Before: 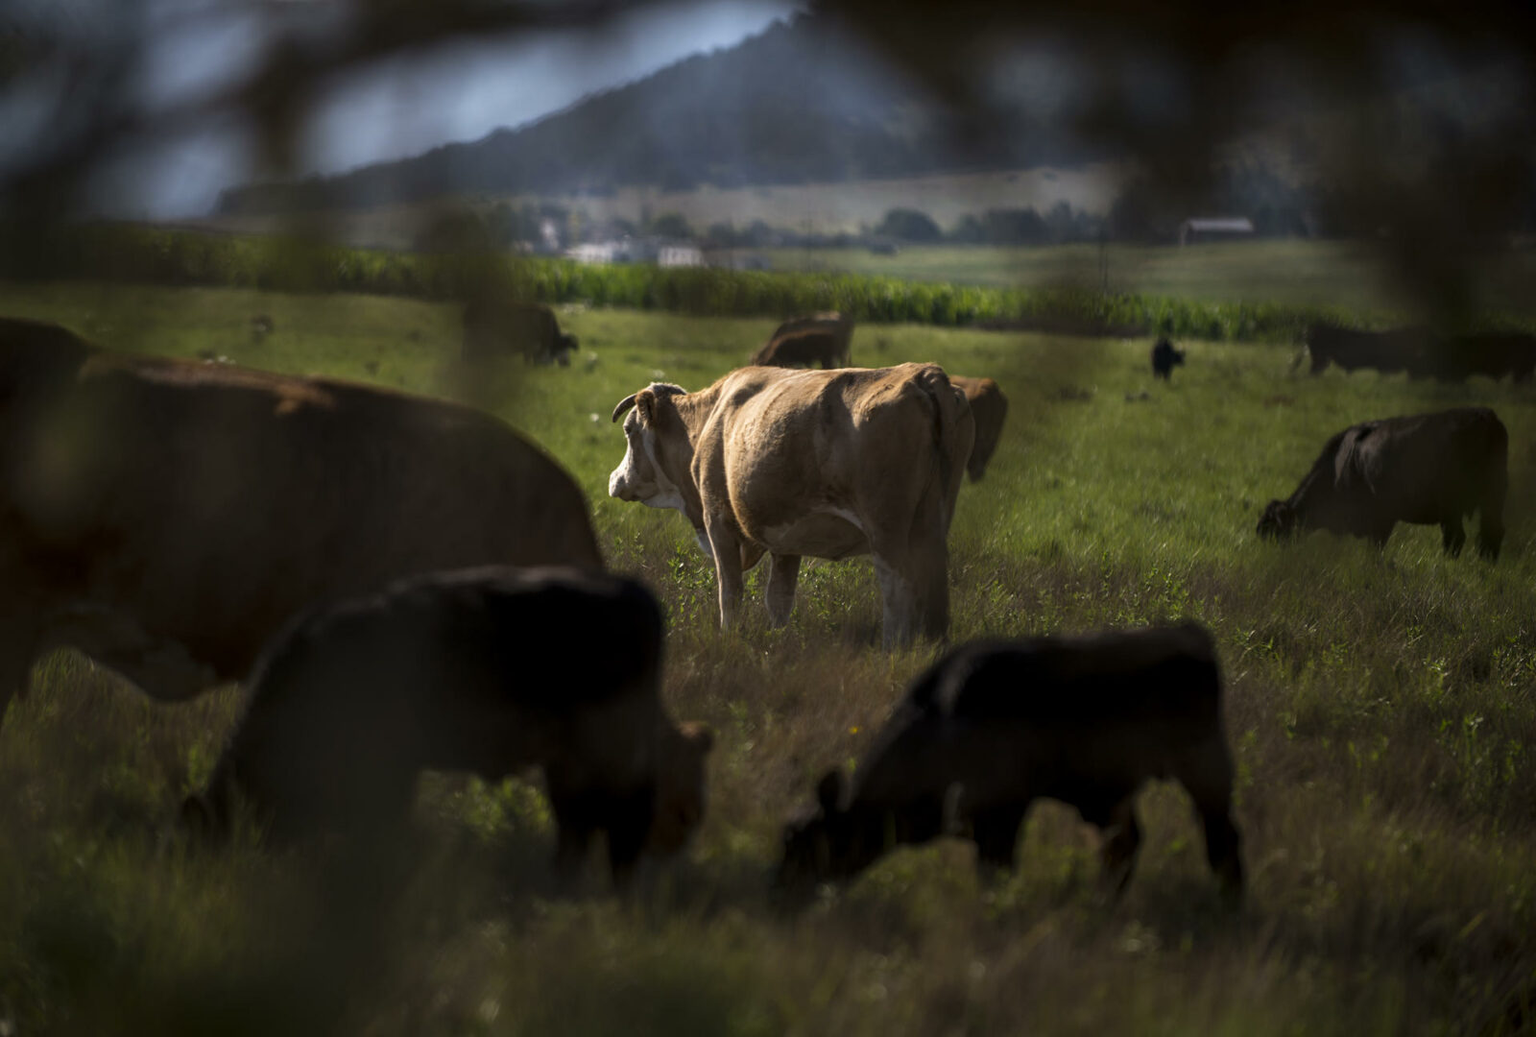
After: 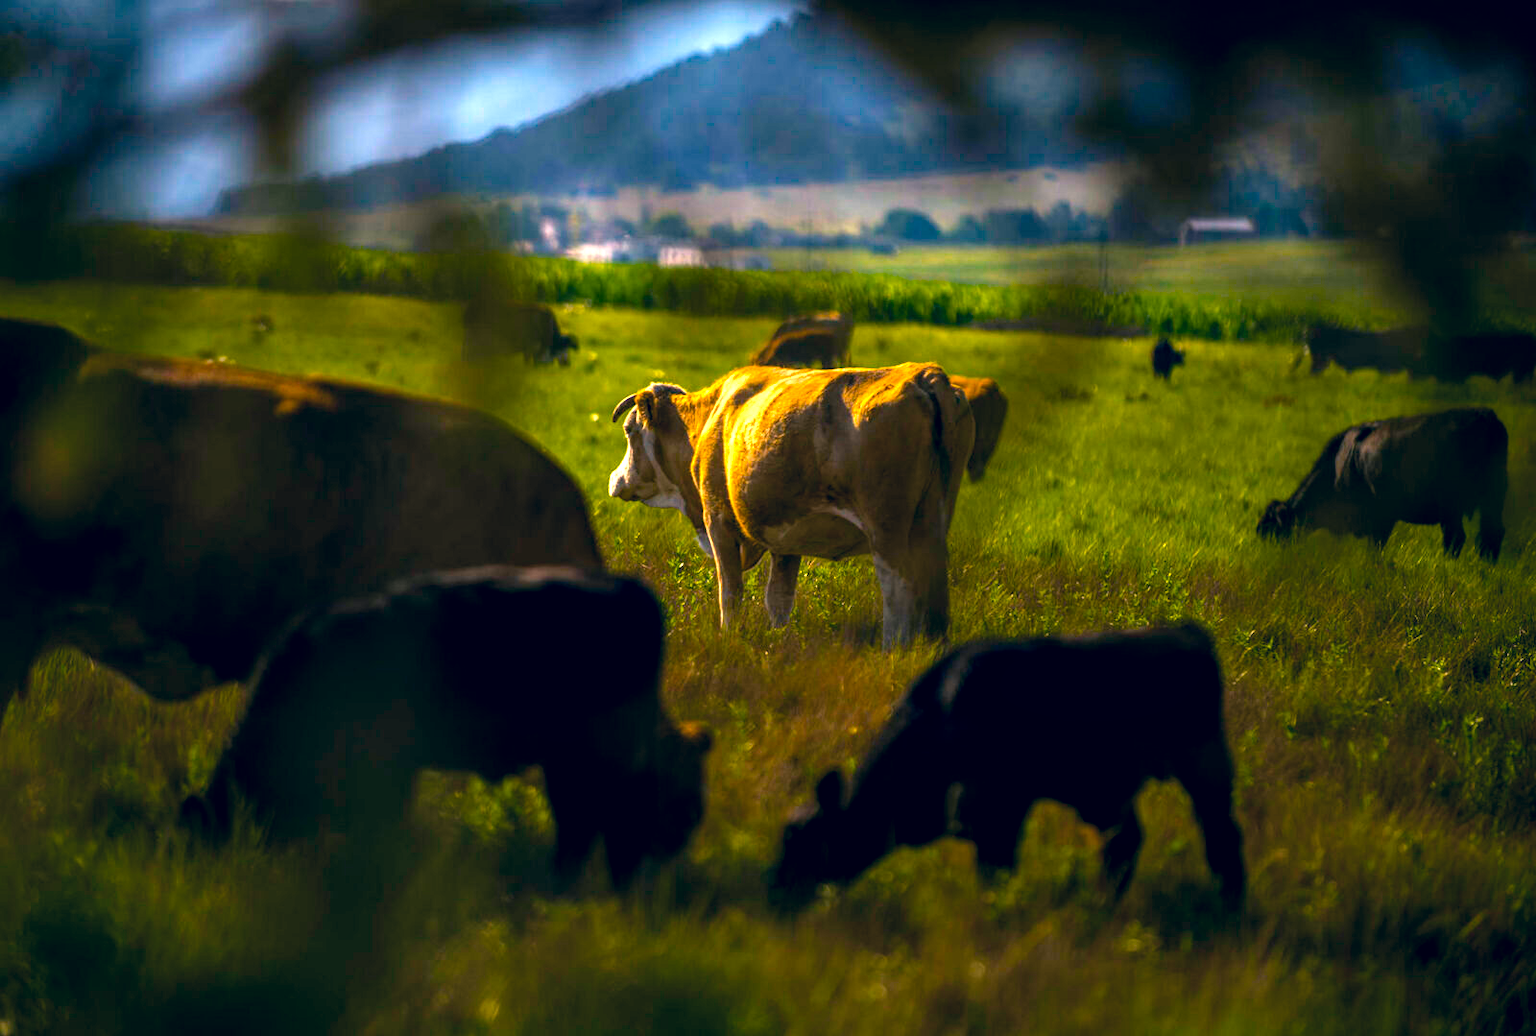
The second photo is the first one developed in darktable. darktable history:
color balance rgb: linear chroma grading › global chroma 25%, perceptual saturation grading › global saturation 40%, perceptual brilliance grading › global brilliance 30%, global vibrance 40%
local contrast: on, module defaults
color correction: highlights a* 10.32, highlights b* 14.66, shadows a* -9.59, shadows b* -15.02
